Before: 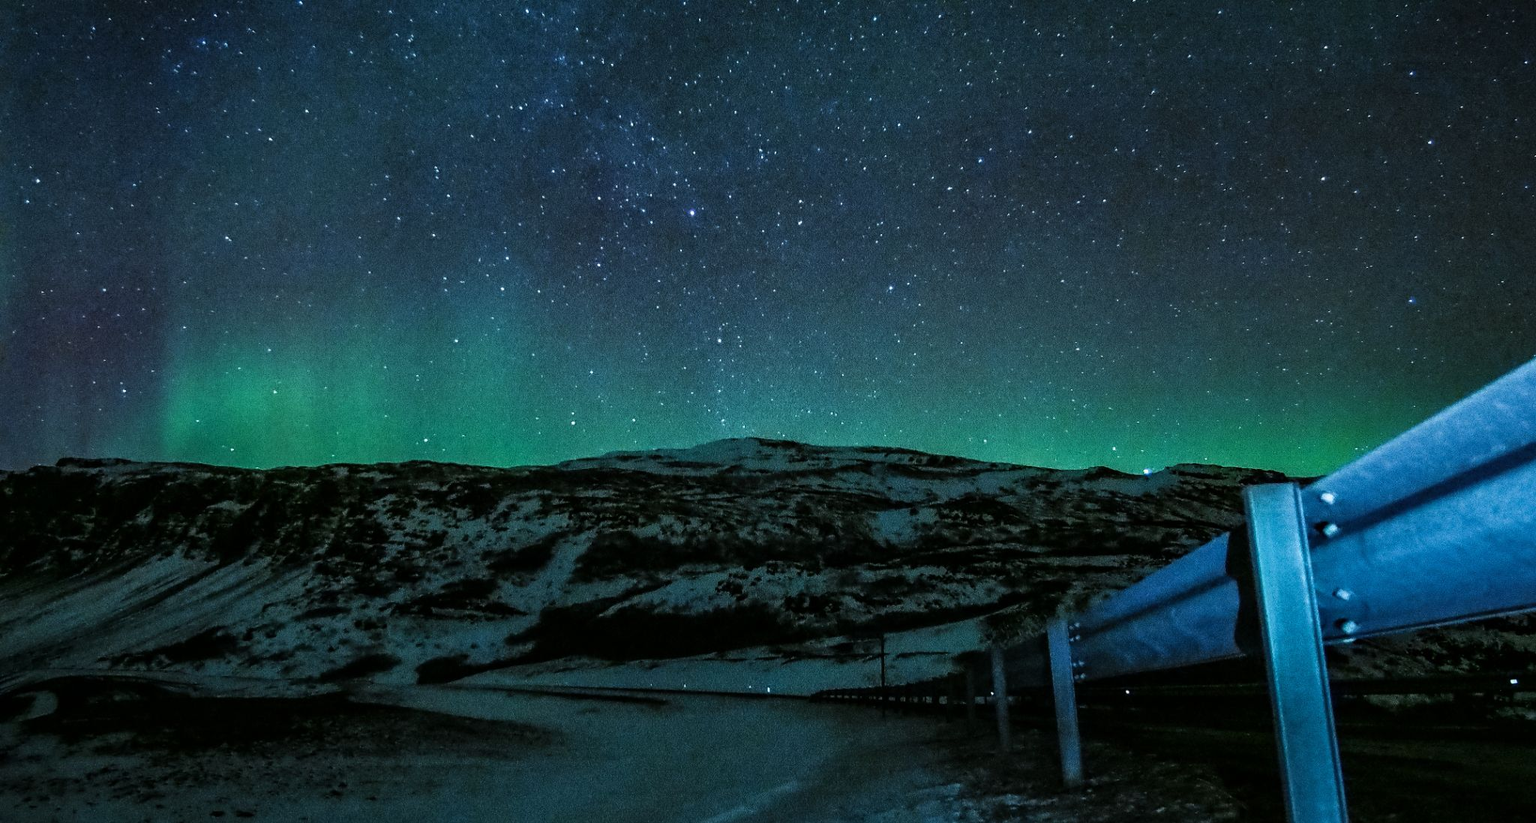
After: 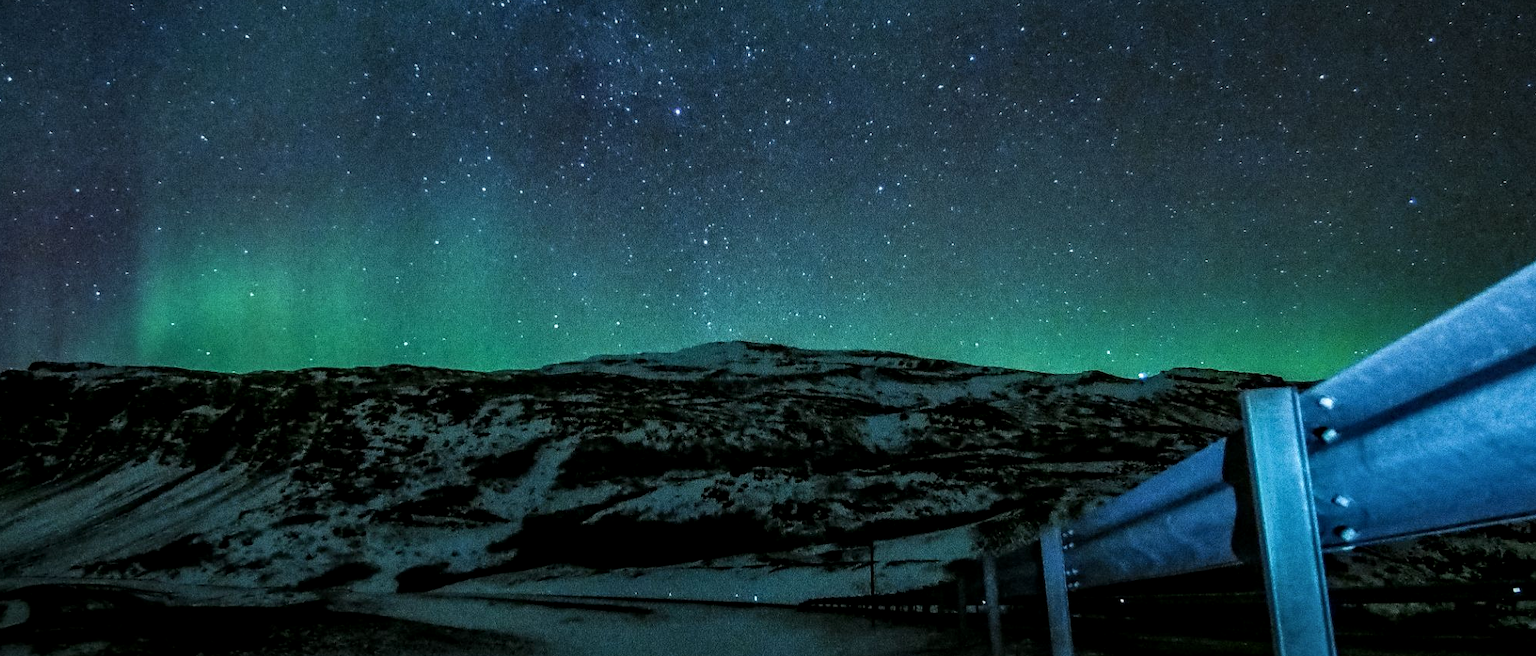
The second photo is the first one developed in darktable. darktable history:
crop and rotate: left 1.873%, top 12.671%, right 0.147%, bottom 9.206%
local contrast: on, module defaults
